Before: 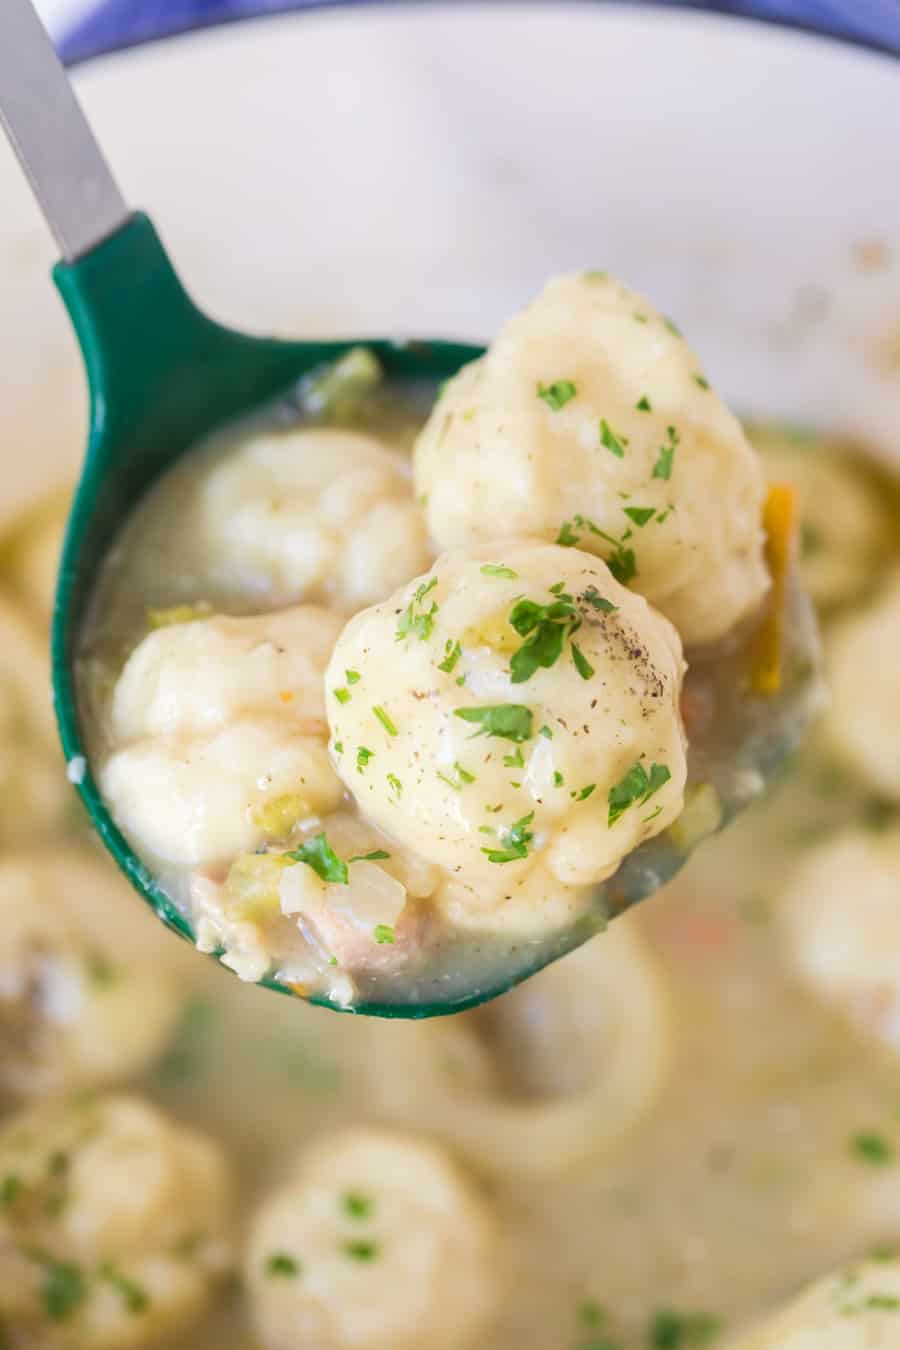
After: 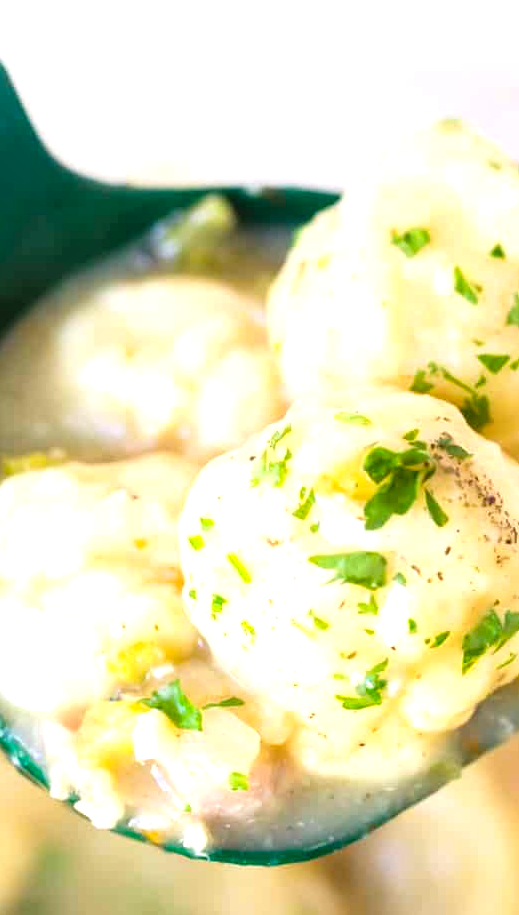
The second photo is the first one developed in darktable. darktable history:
color balance rgb: perceptual saturation grading › global saturation 19.938%, global vibrance 0.335%
tone equalizer: -8 EV -0.713 EV, -7 EV -0.728 EV, -6 EV -0.589 EV, -5 EV -0.415 EV, -3 EV 0.393 EV, -2 EV 0.6 EV, -1 EV 0.696 EV, +0 EV 0.73 EV, mask exposure compensation -0.489 EV
crop: left 16.254%, top 11.355%, right 26.031%, bottom 20.798%
